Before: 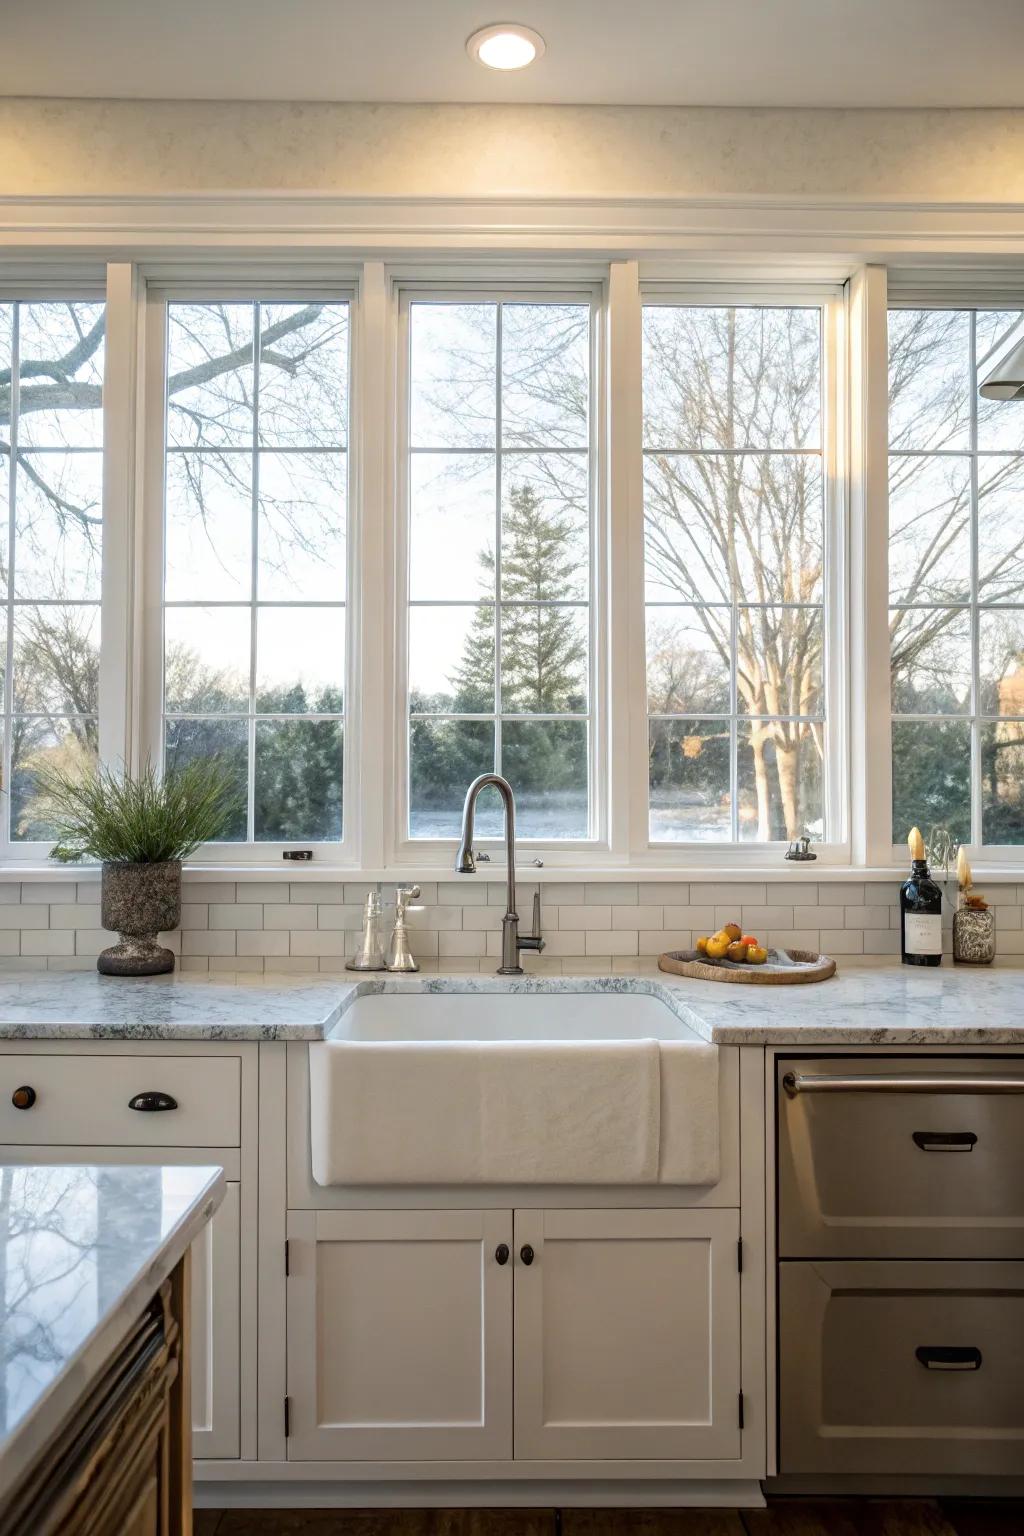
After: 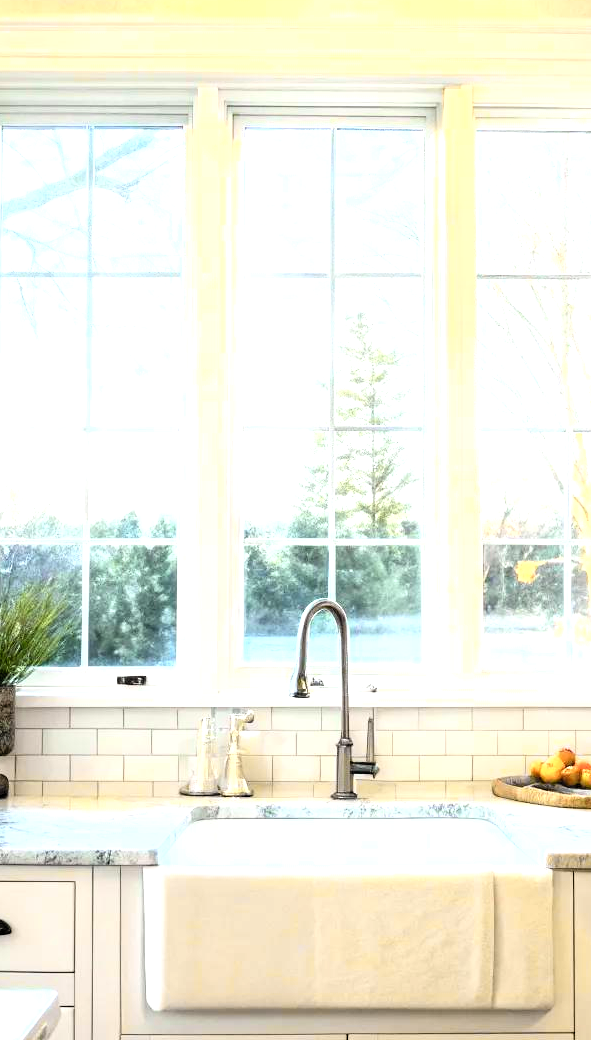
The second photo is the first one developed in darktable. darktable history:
contrast brightness saturation: contrast 0.142, brightness 0.225
tone curve: curves: ch0 [(0, 0.018) (0.162, 0.128) (0.434, 0.478) (0.667, 0.785) (0.819, 0.943) (1, 0.991)]; ch1 [(0, 0) (0.402, 0.36) (0.476, 0.449) (0.506, 0.505) (0.523, 0.518) (0.579, 0.626) (0.641, 0.668) (0.693, 0.745) (0.861, 0.934) (1, 1)]; ch2 [(0, 0) (0.424, 0.388) (0.483, 0.472) (0.503, 0.505) (0.521, 0.519) (0.547, 0.581) (0.582, 0.648) (0.699, 0.759) (0.997, 0.858)], color space Lab, independent channels, preserve colors none
crop: left 16.251%, top 11.432%, right 26.031%, bottom 20.818%
levels: black 0.105%, levels [0.062, 0.494, 0.925]
